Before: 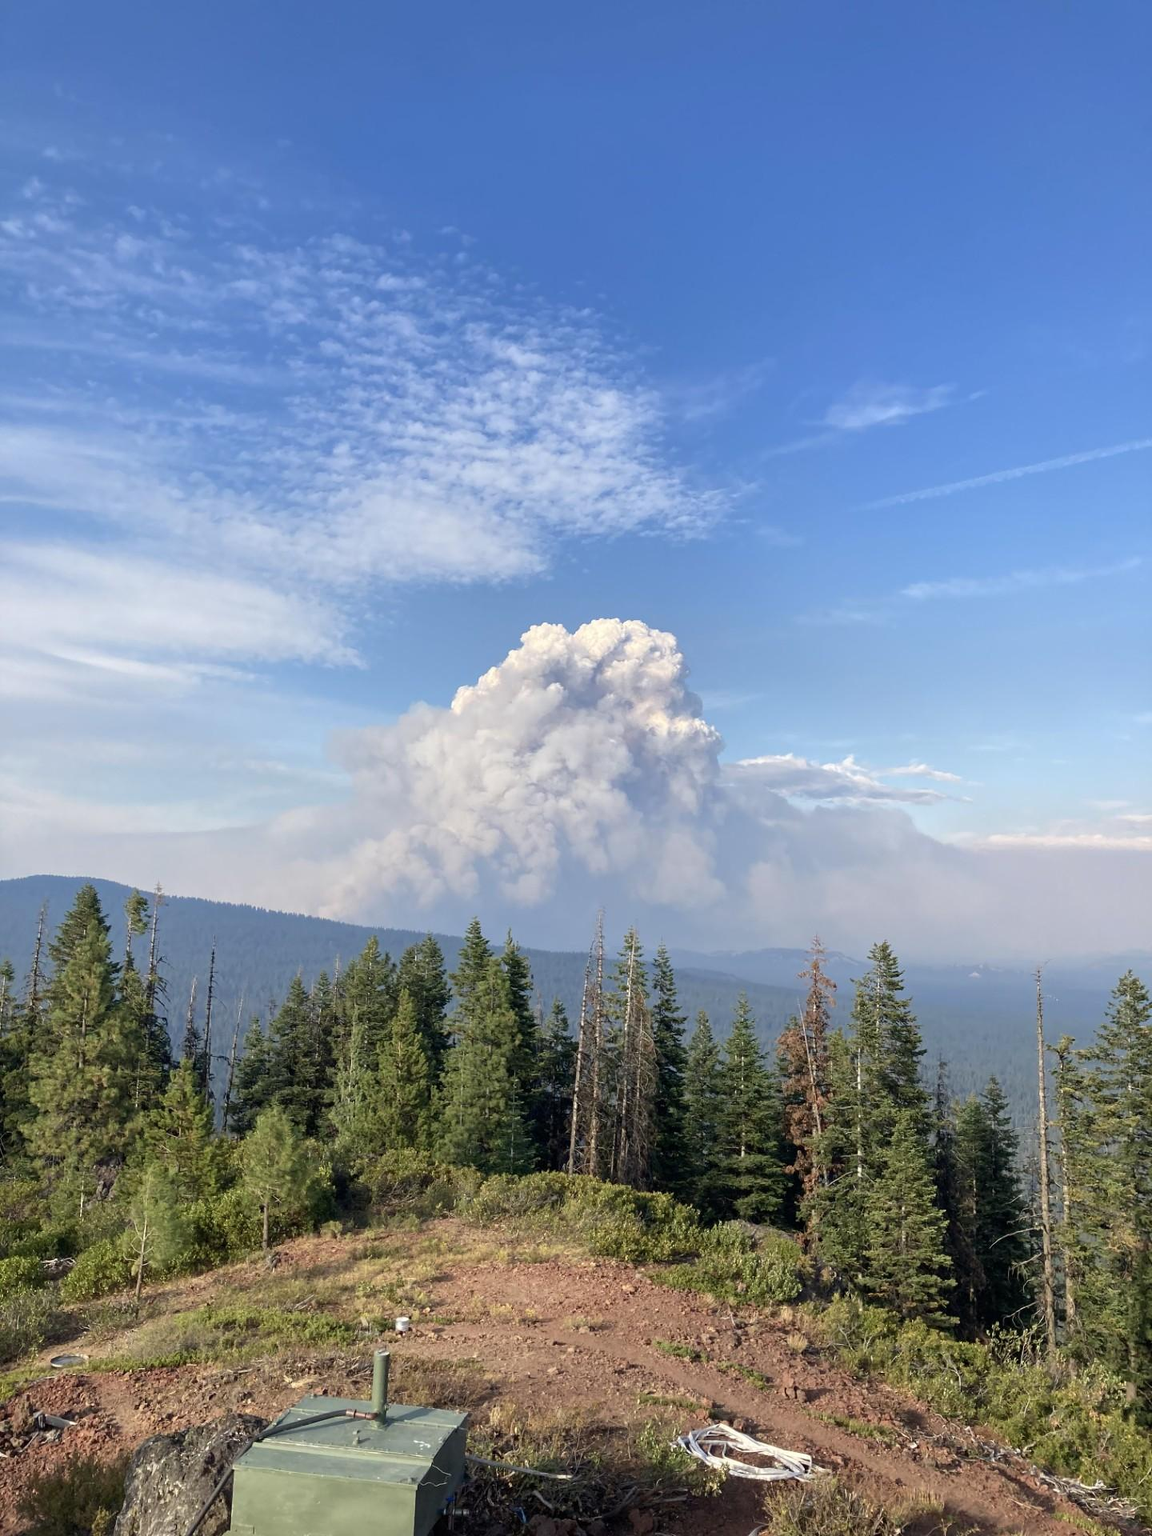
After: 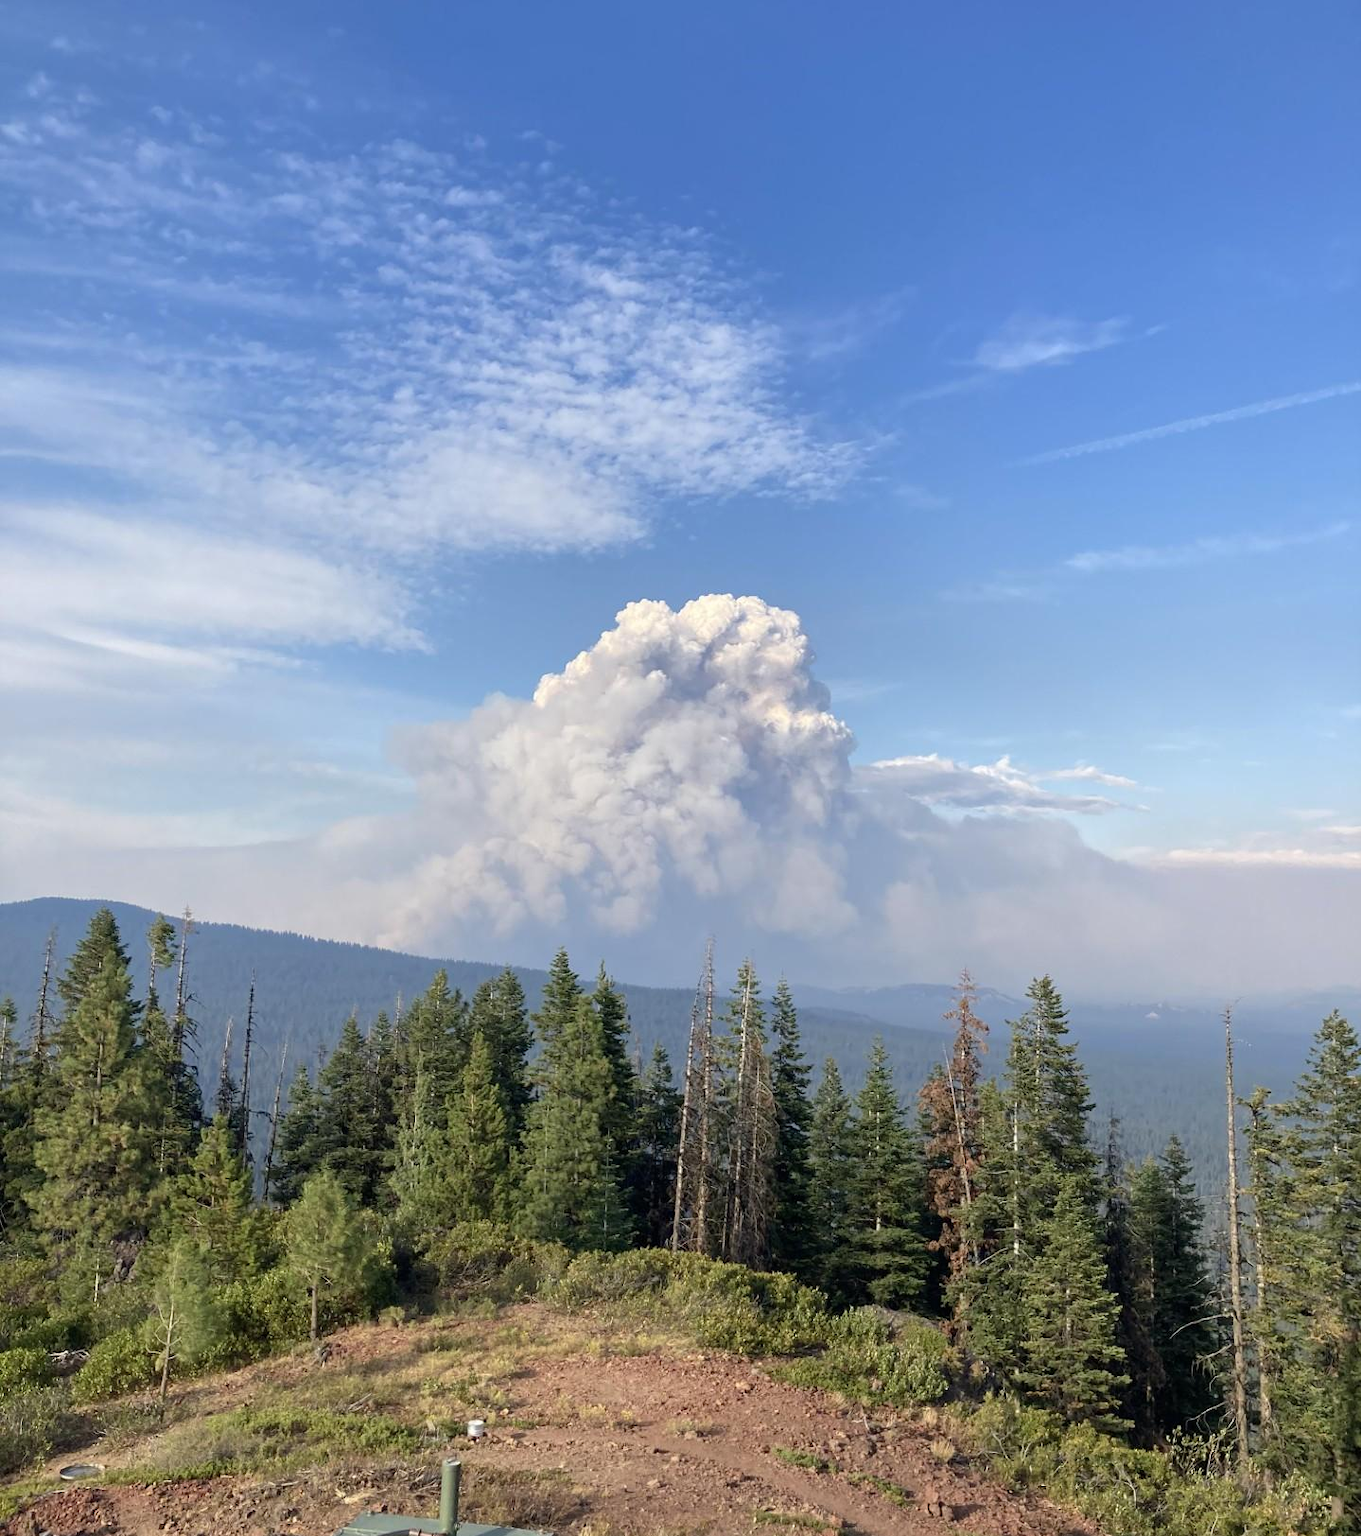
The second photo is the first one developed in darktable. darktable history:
crop: top 7.583%, bottom 7.829%
